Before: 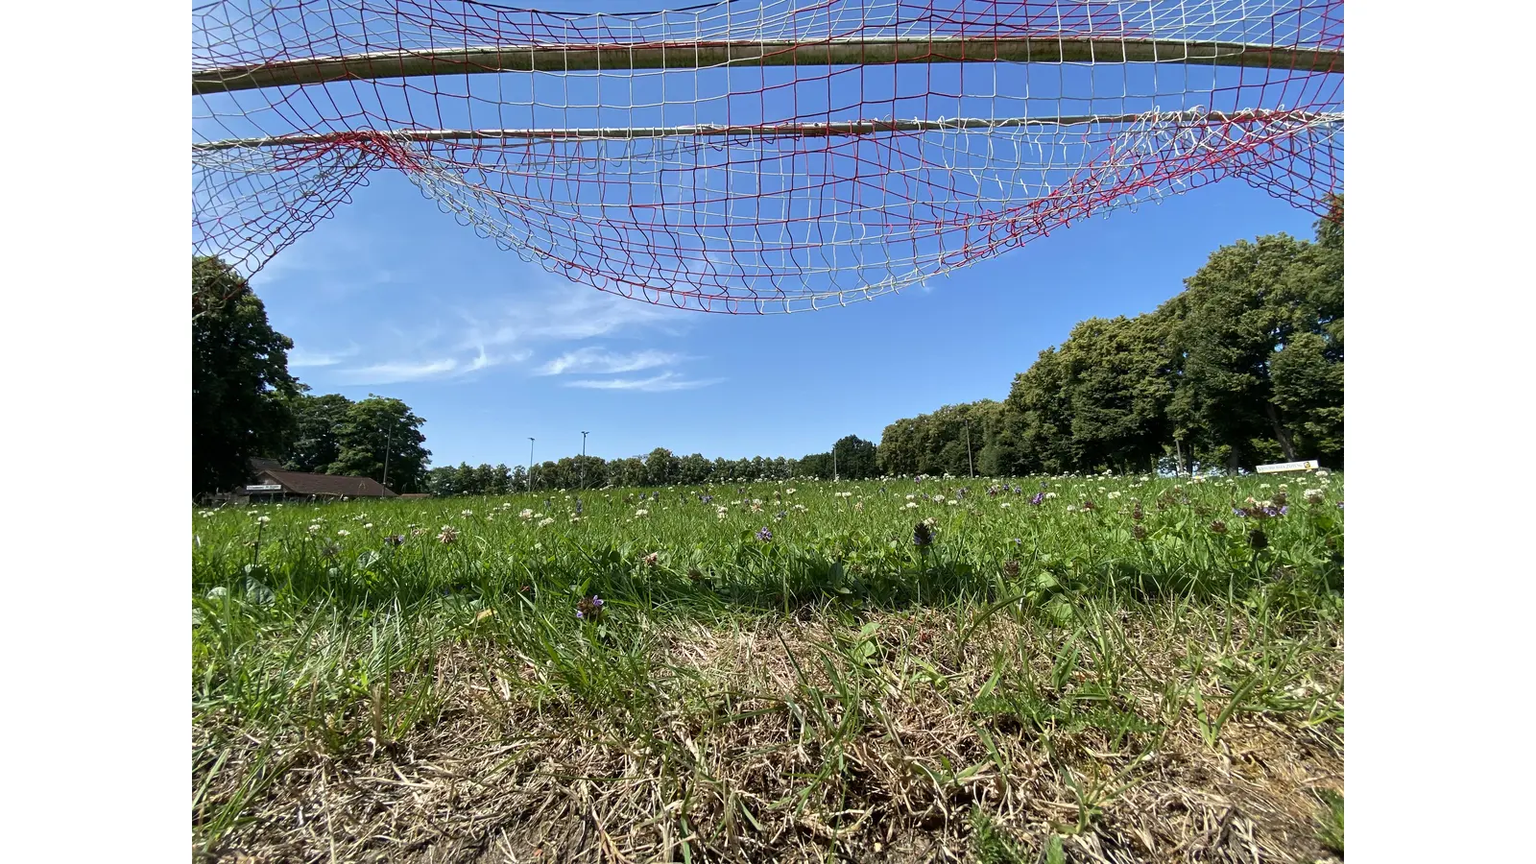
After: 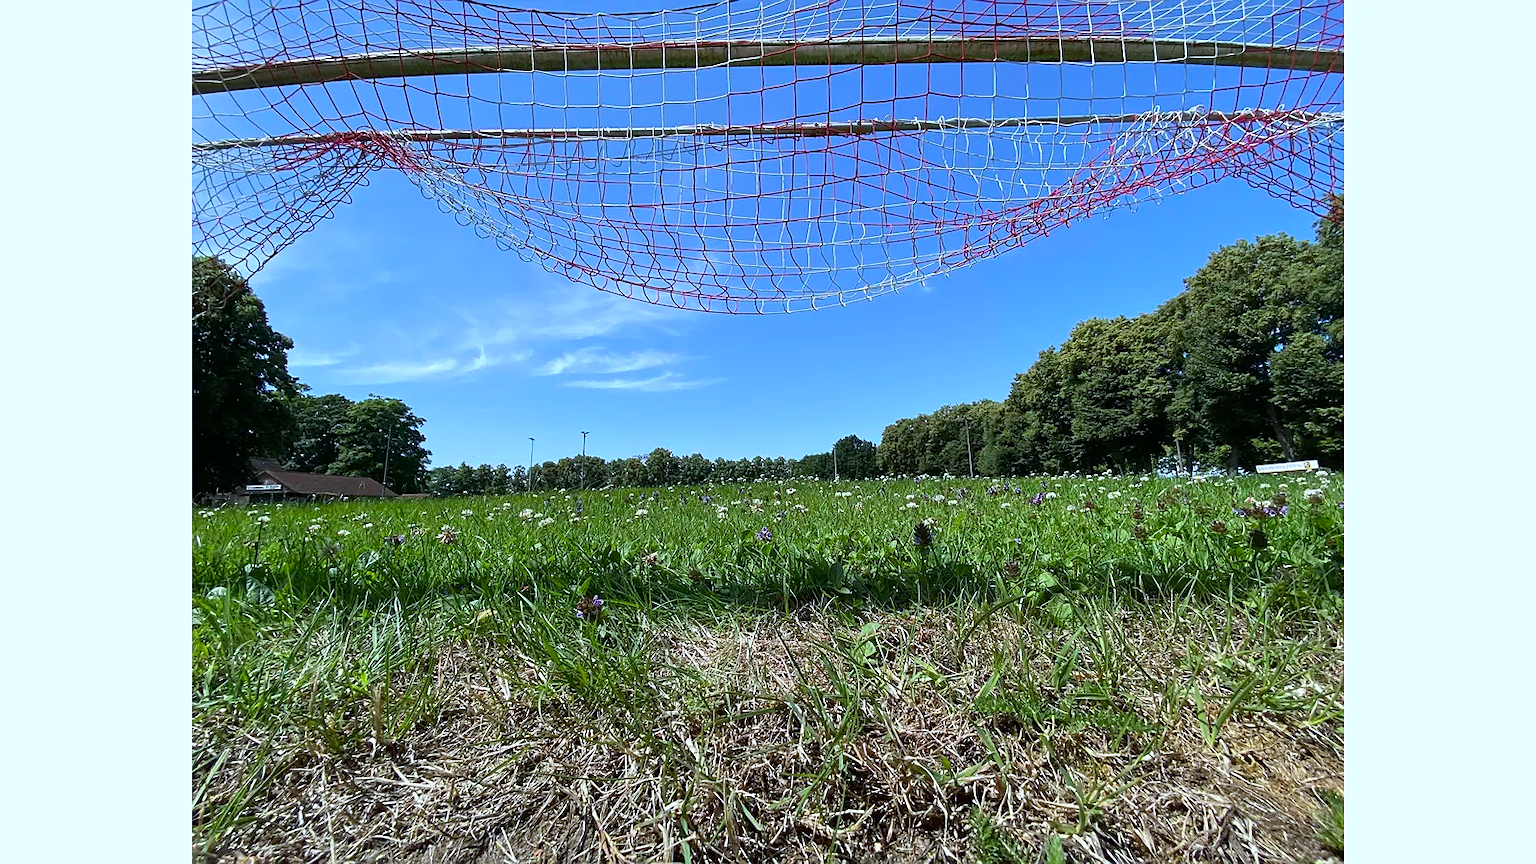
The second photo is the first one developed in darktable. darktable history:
white balance: red 0.926, green 1.003, blue 1.133
sharpen: radius 0.969, amount 0.604
exposure: compensate highlight preservation false
